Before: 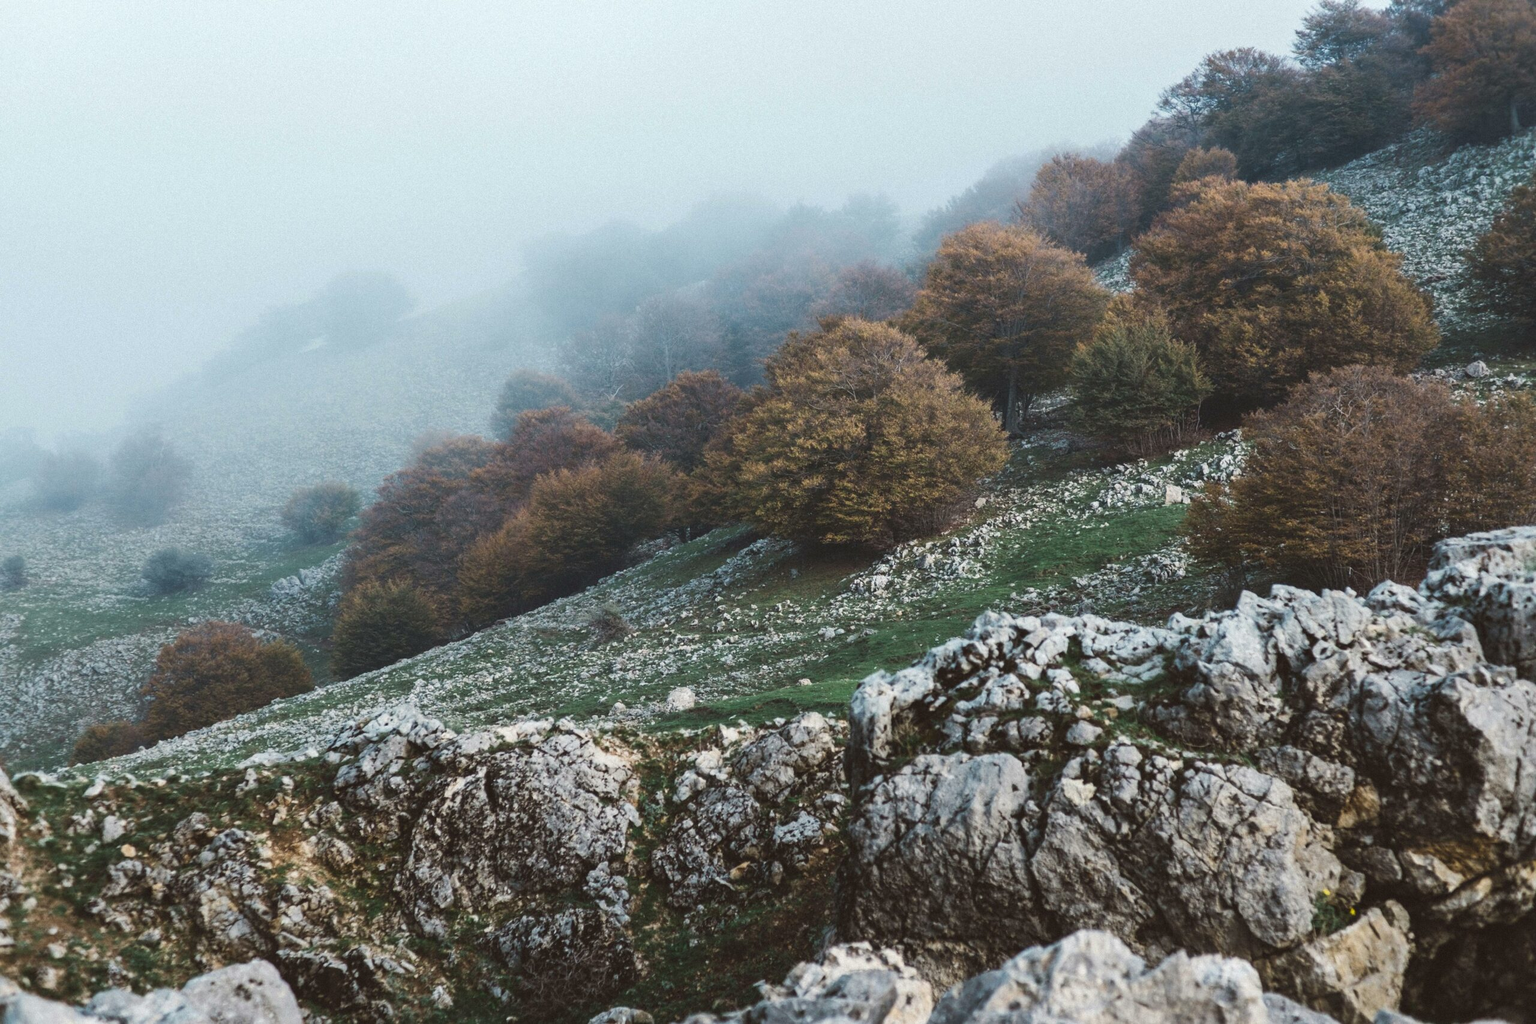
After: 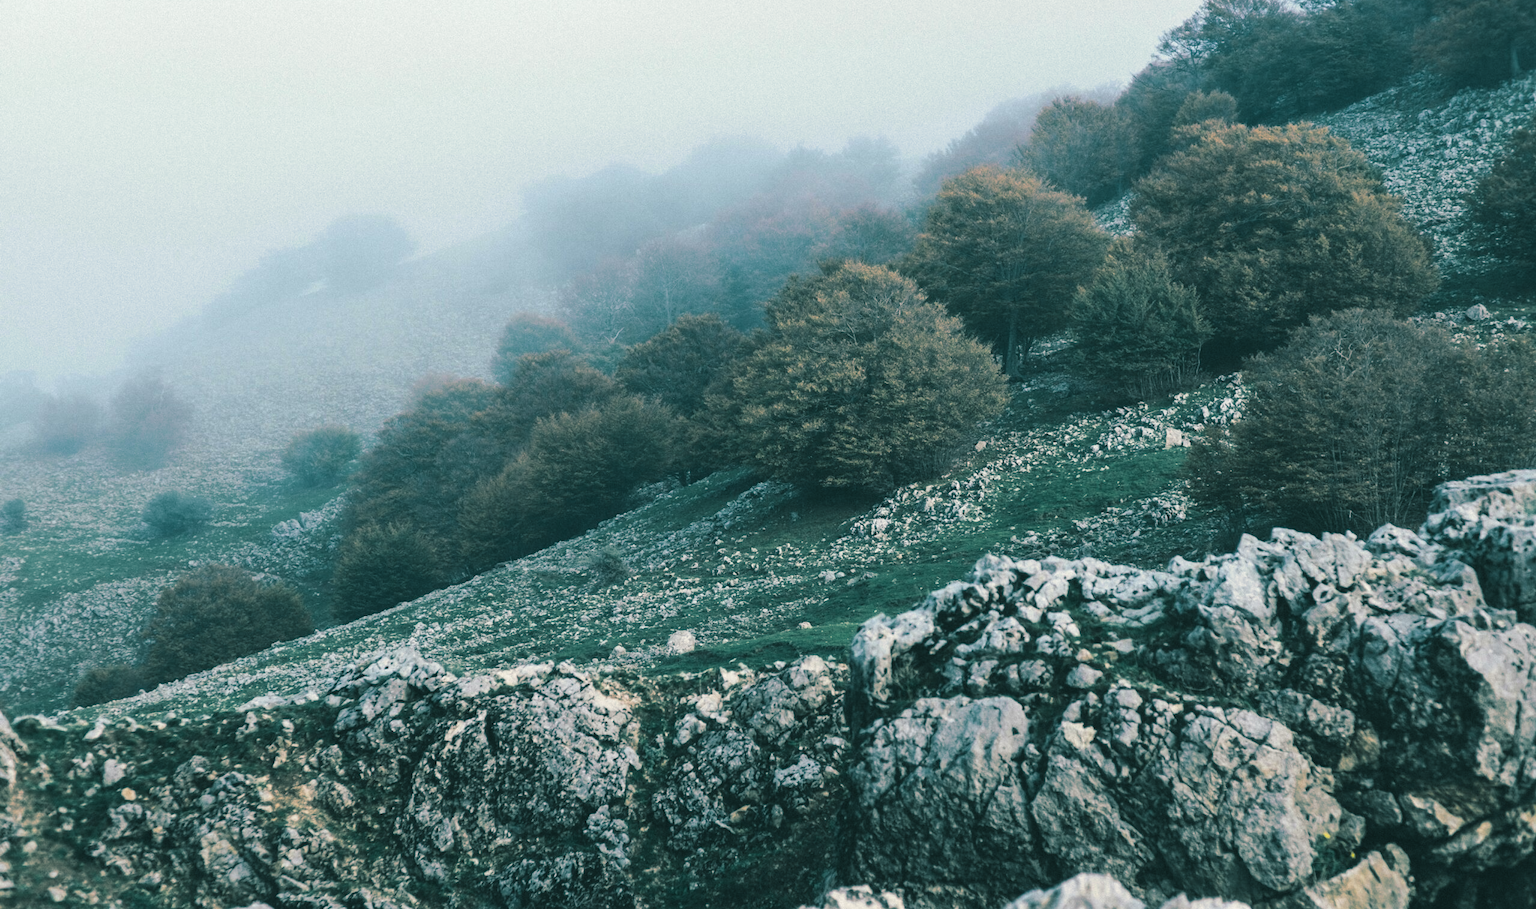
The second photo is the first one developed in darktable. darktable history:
split-toning: shadows › hue 186.43°, highlights › hue 49.29°, compress 30.29%
crop and rotate: top 5.609%, bottom 5.609%
